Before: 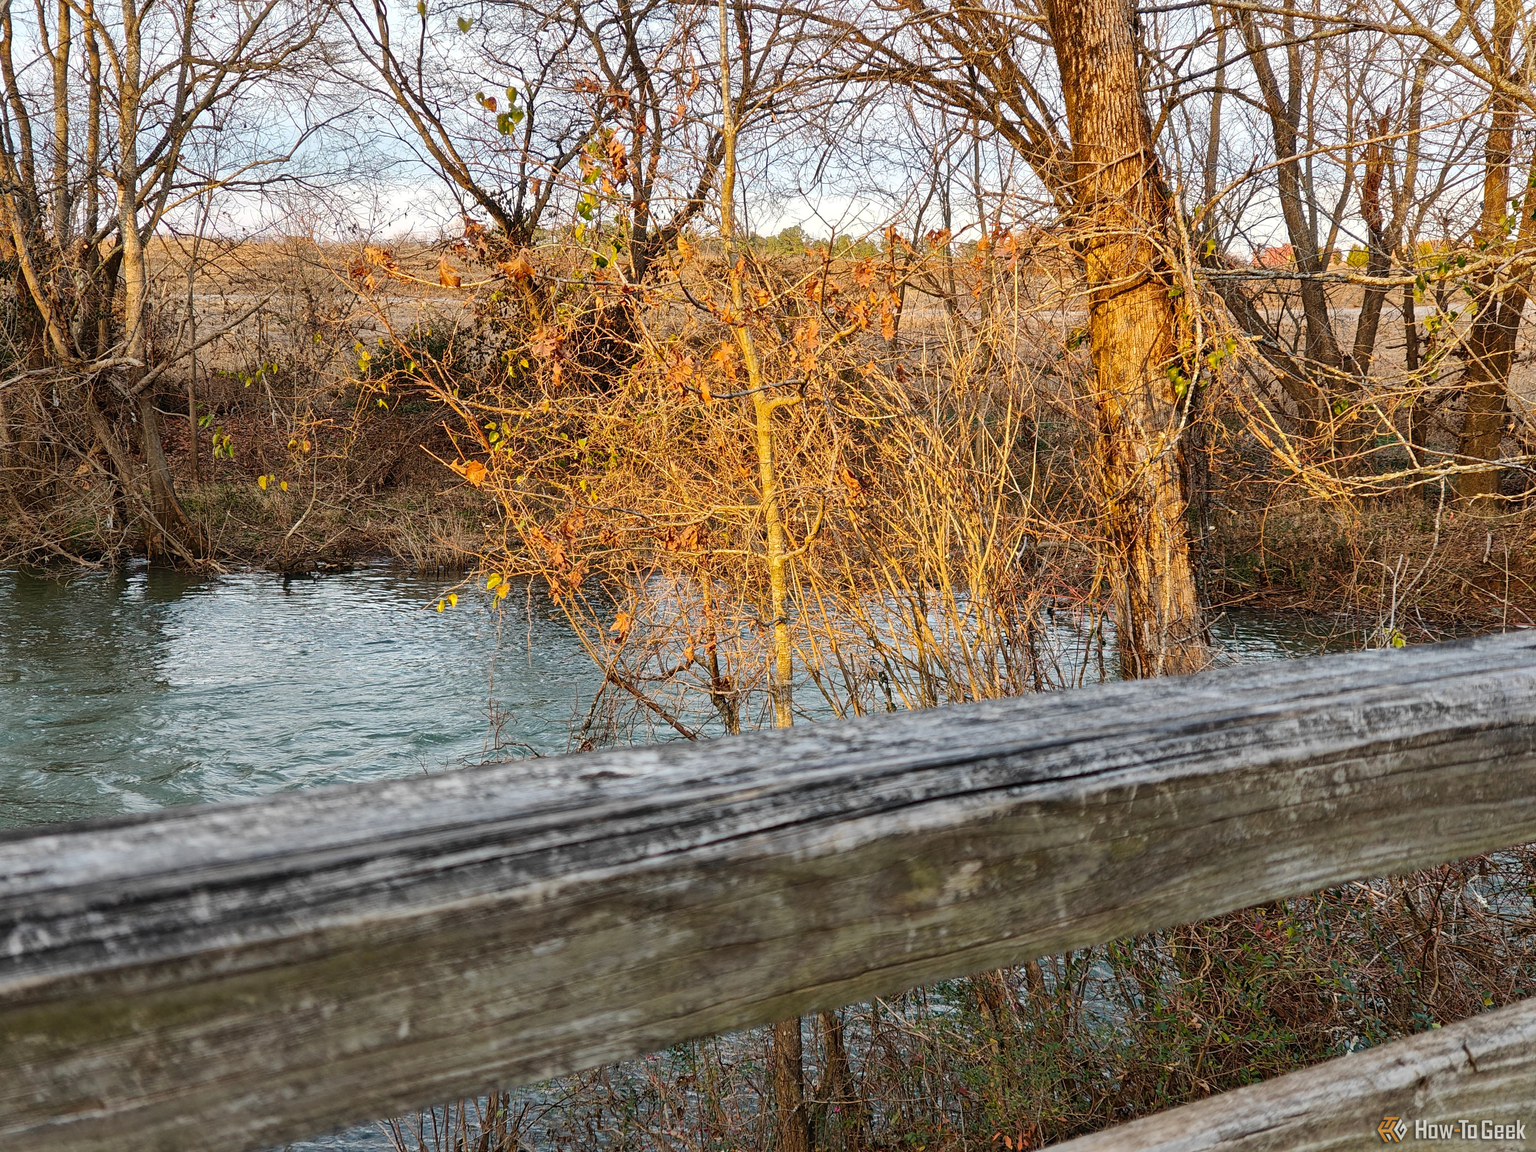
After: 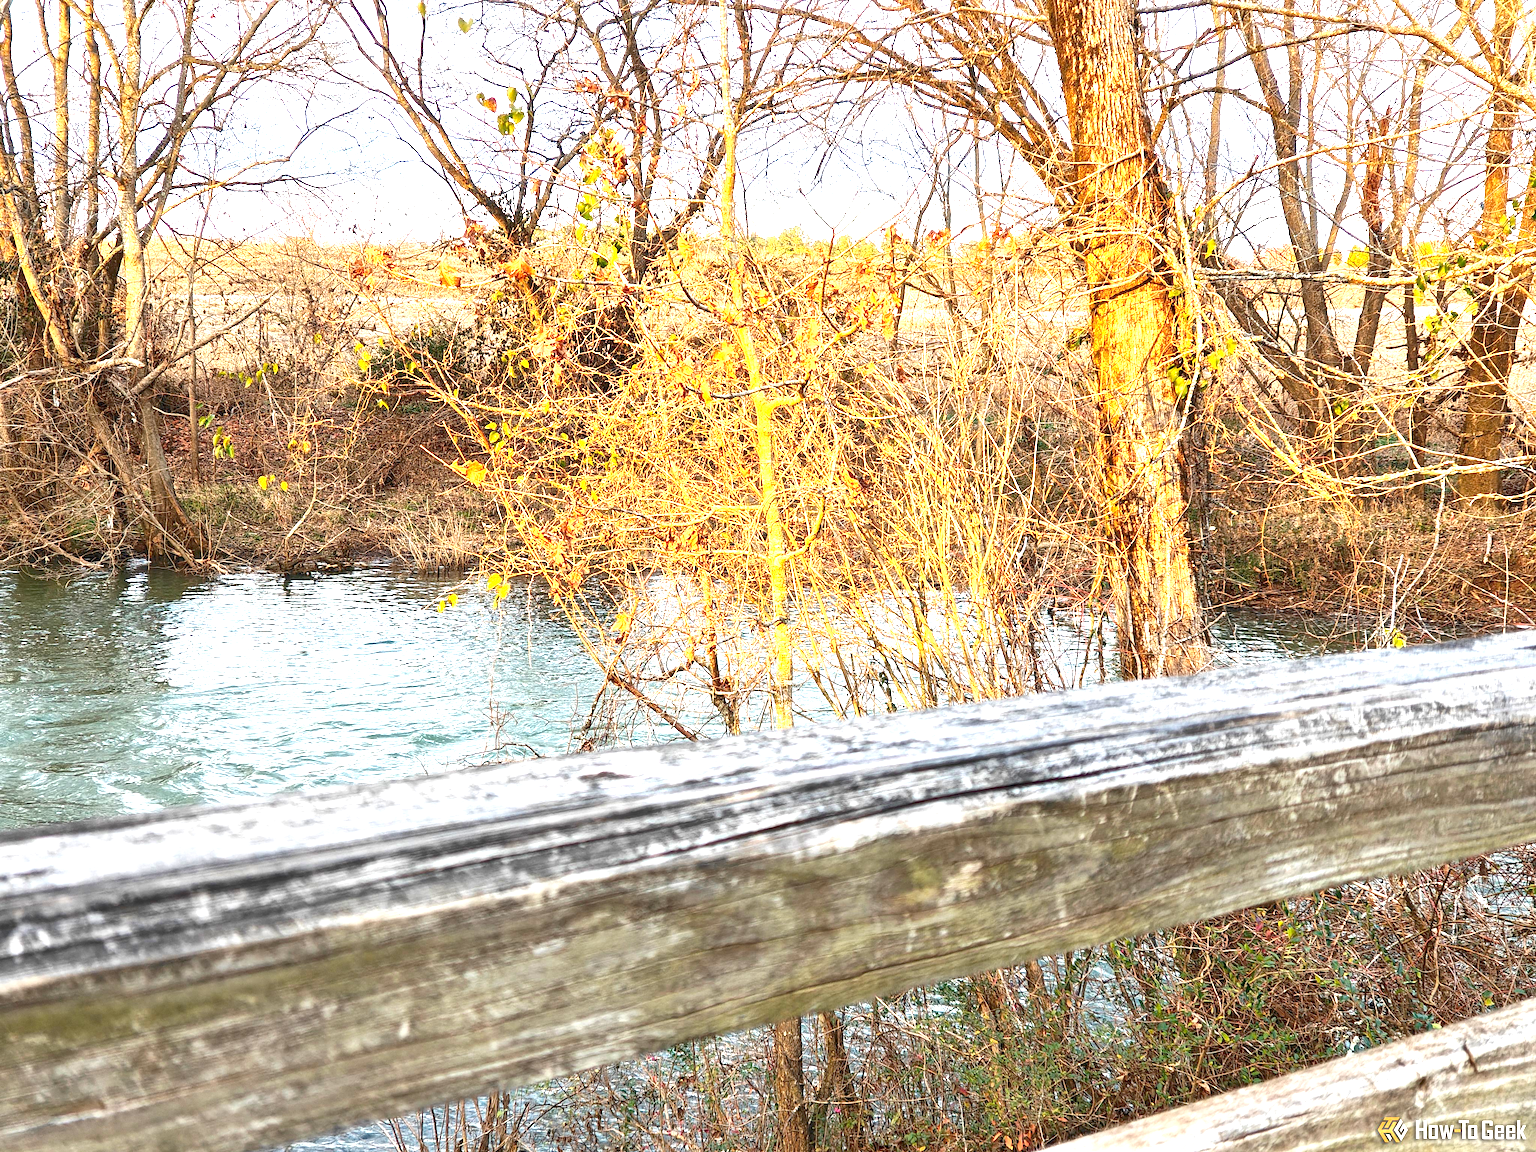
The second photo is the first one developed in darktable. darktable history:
white balance: emerald 1
rgb curve: curves: ch0 [(0, 0) (0.093, 0.159) (0.241, 0.265) (0.414, 0.42) (1, 1)], compensate middle gray true, preserve colors basic power
exposure: black level correction 0.001, exposure 1.719 EV, compensate exposure bias true, compensate highlight preservation false
